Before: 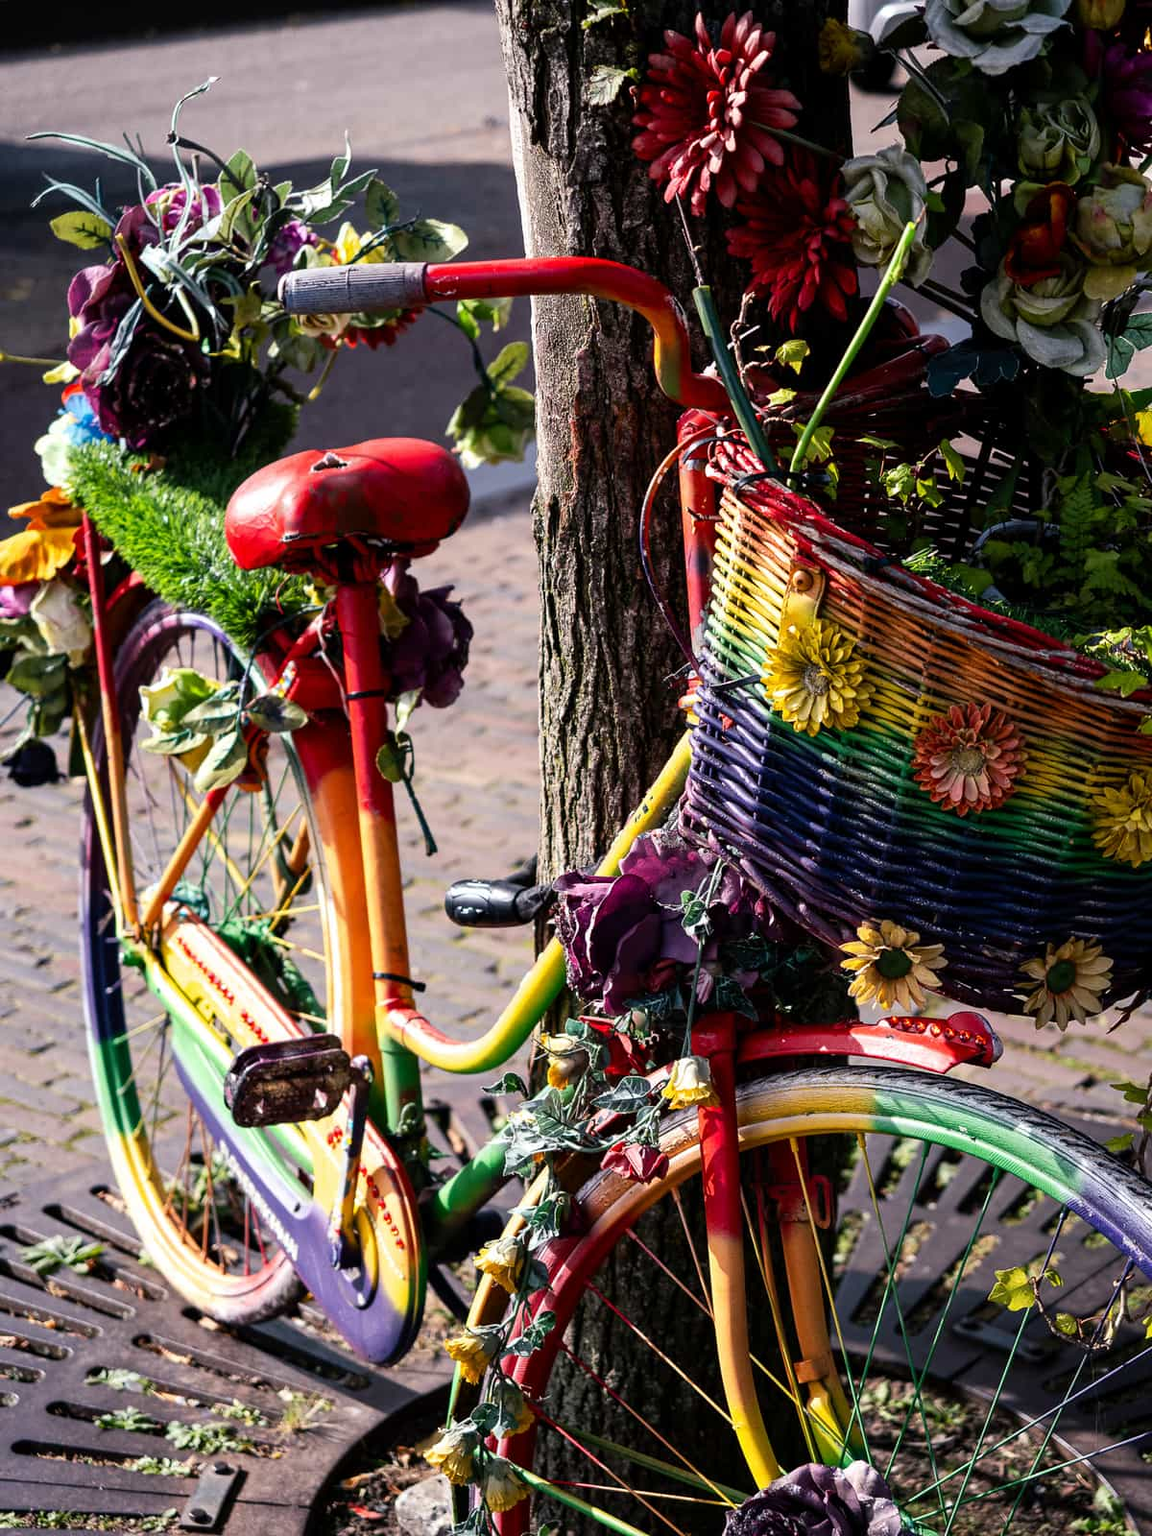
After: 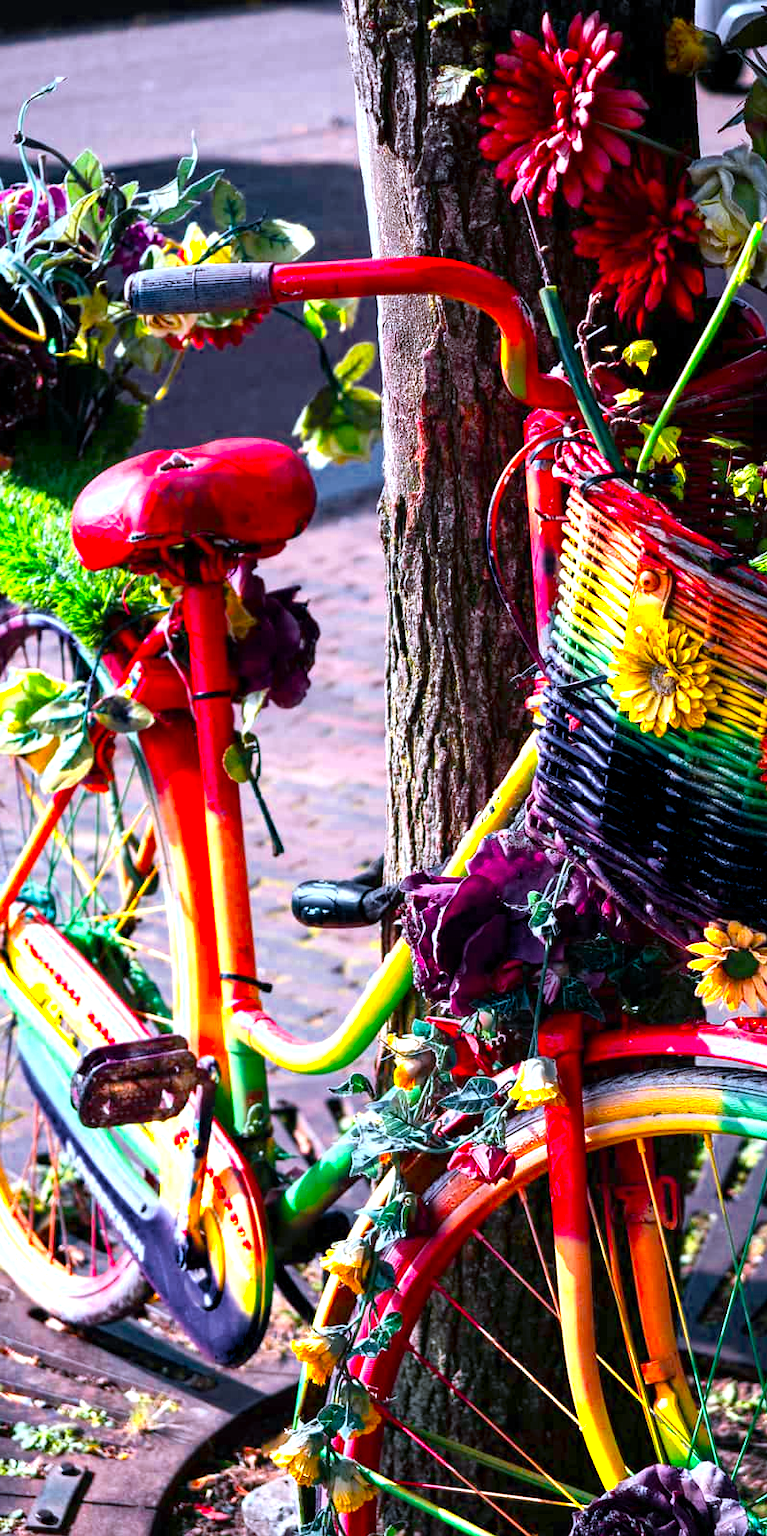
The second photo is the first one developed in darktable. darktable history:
color calibration: output R [1.422, -0.35, -0.252, 0], output G [-0.238, 1.259, -0.084, 0], output B [-0.081, -0.196, 1.58, 0], output brightness [0.49, 0.671, -0.57, 0], illuminant same as pipeline (D50), adaptation none (bypass), saturation algorithm version 1 (2020)
crop and rotate: left 13.342%, right 19.991%
